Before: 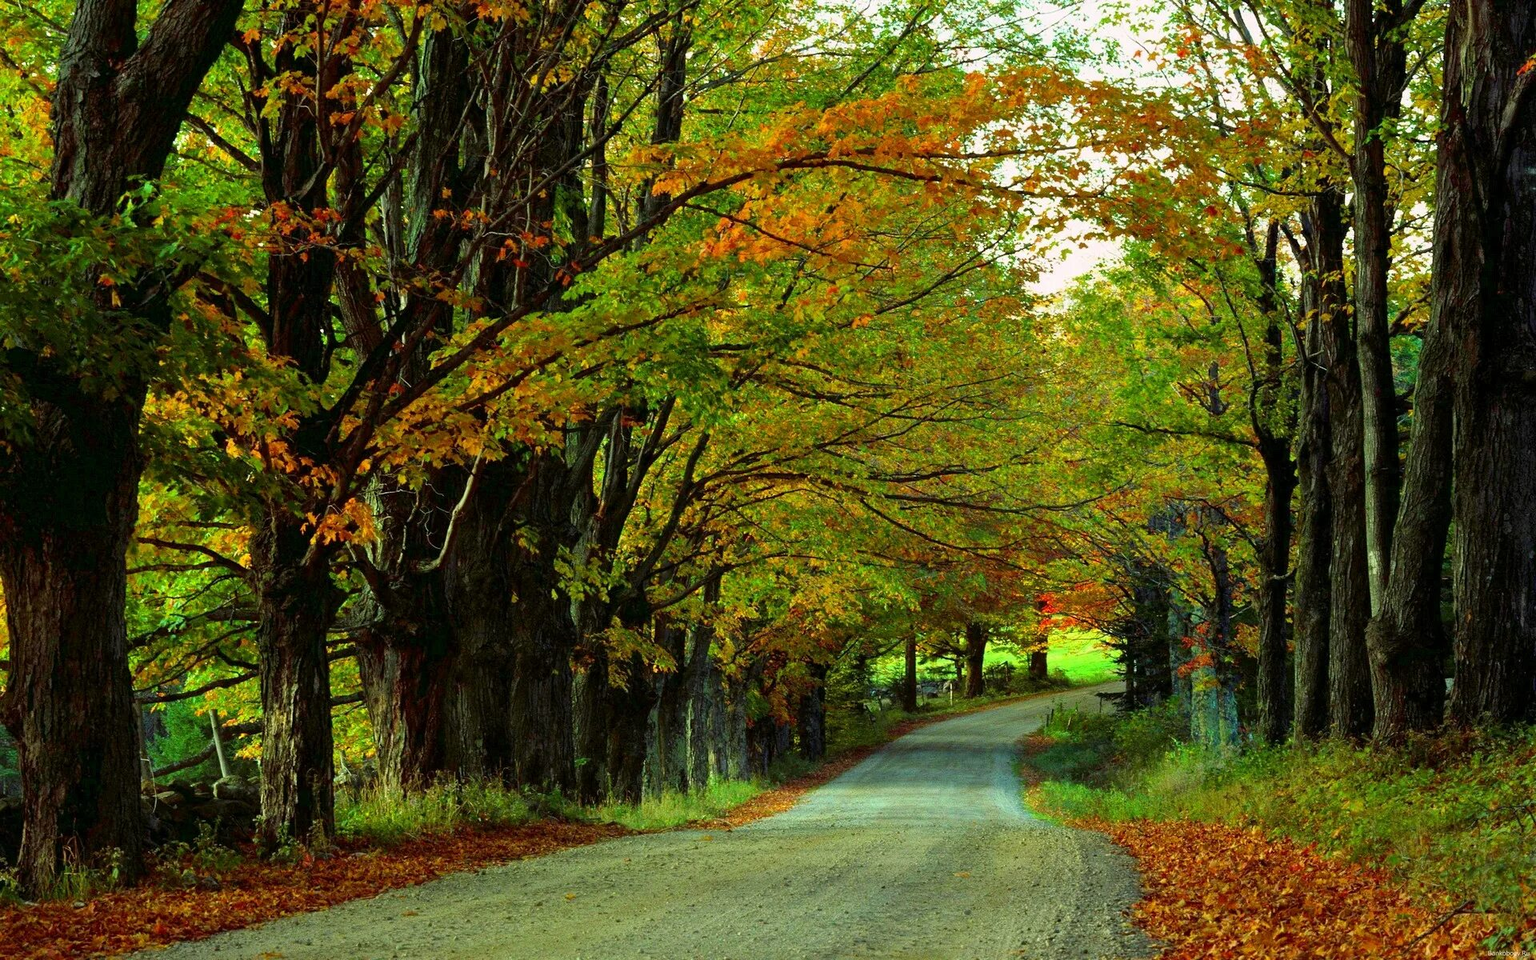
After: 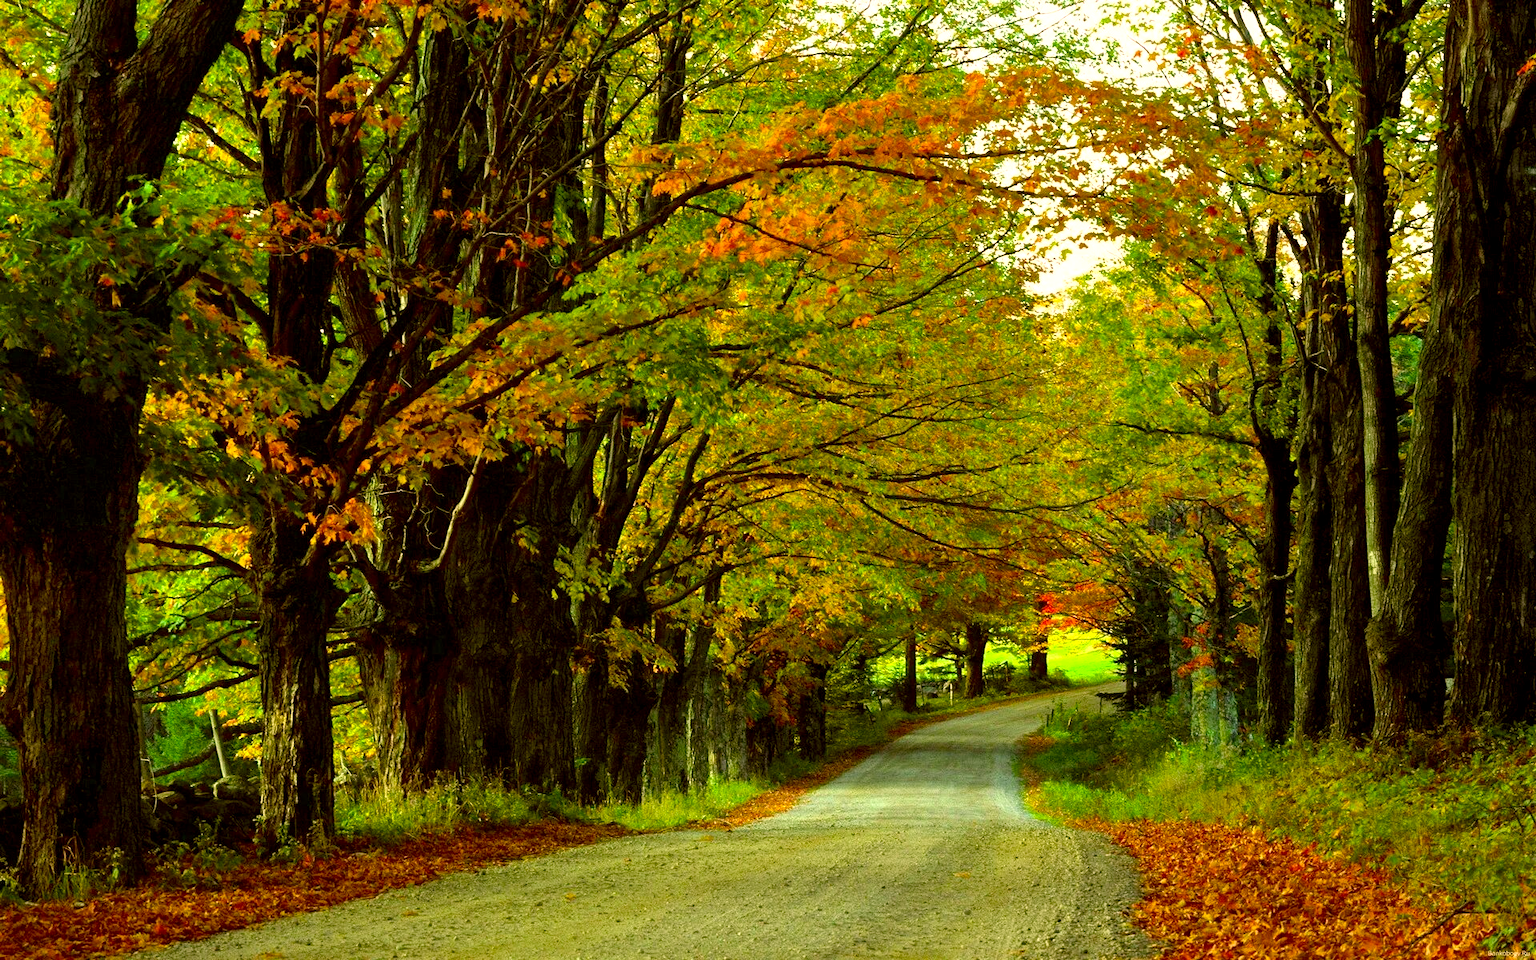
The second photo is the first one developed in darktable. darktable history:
color correction: highlights a* 8.92, highlights b* 14.98, shadows a* -0.475, shadows b* 26.68
exposure: black level correction 0.003, exposure 0.391 EV, compensate highlight preservation false
